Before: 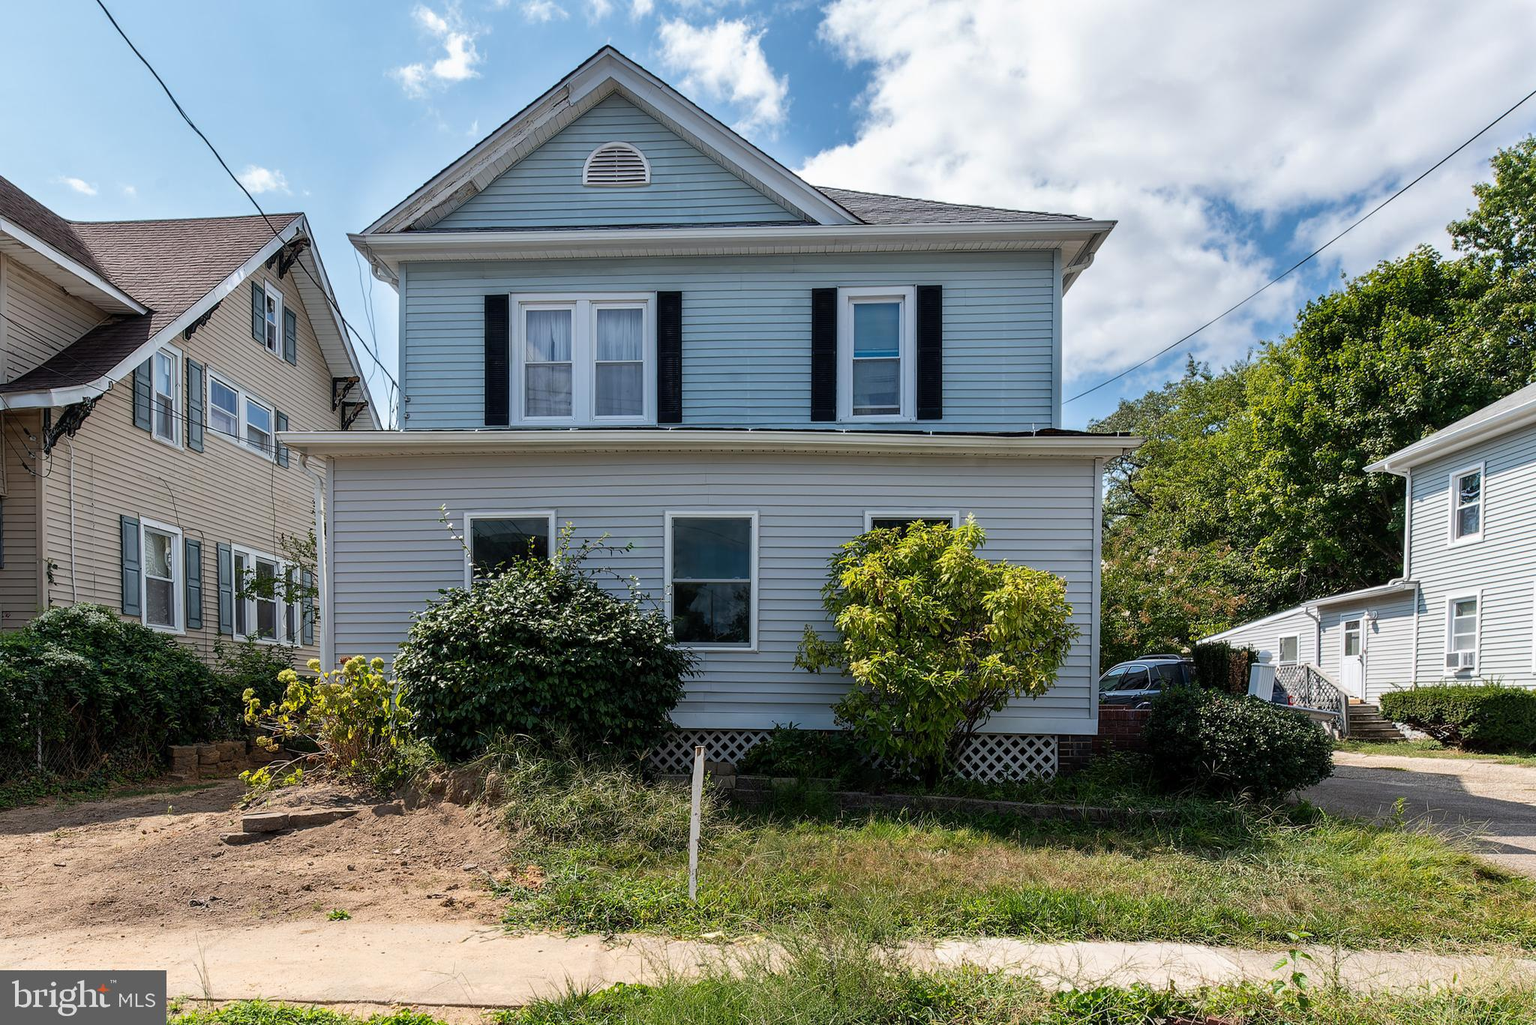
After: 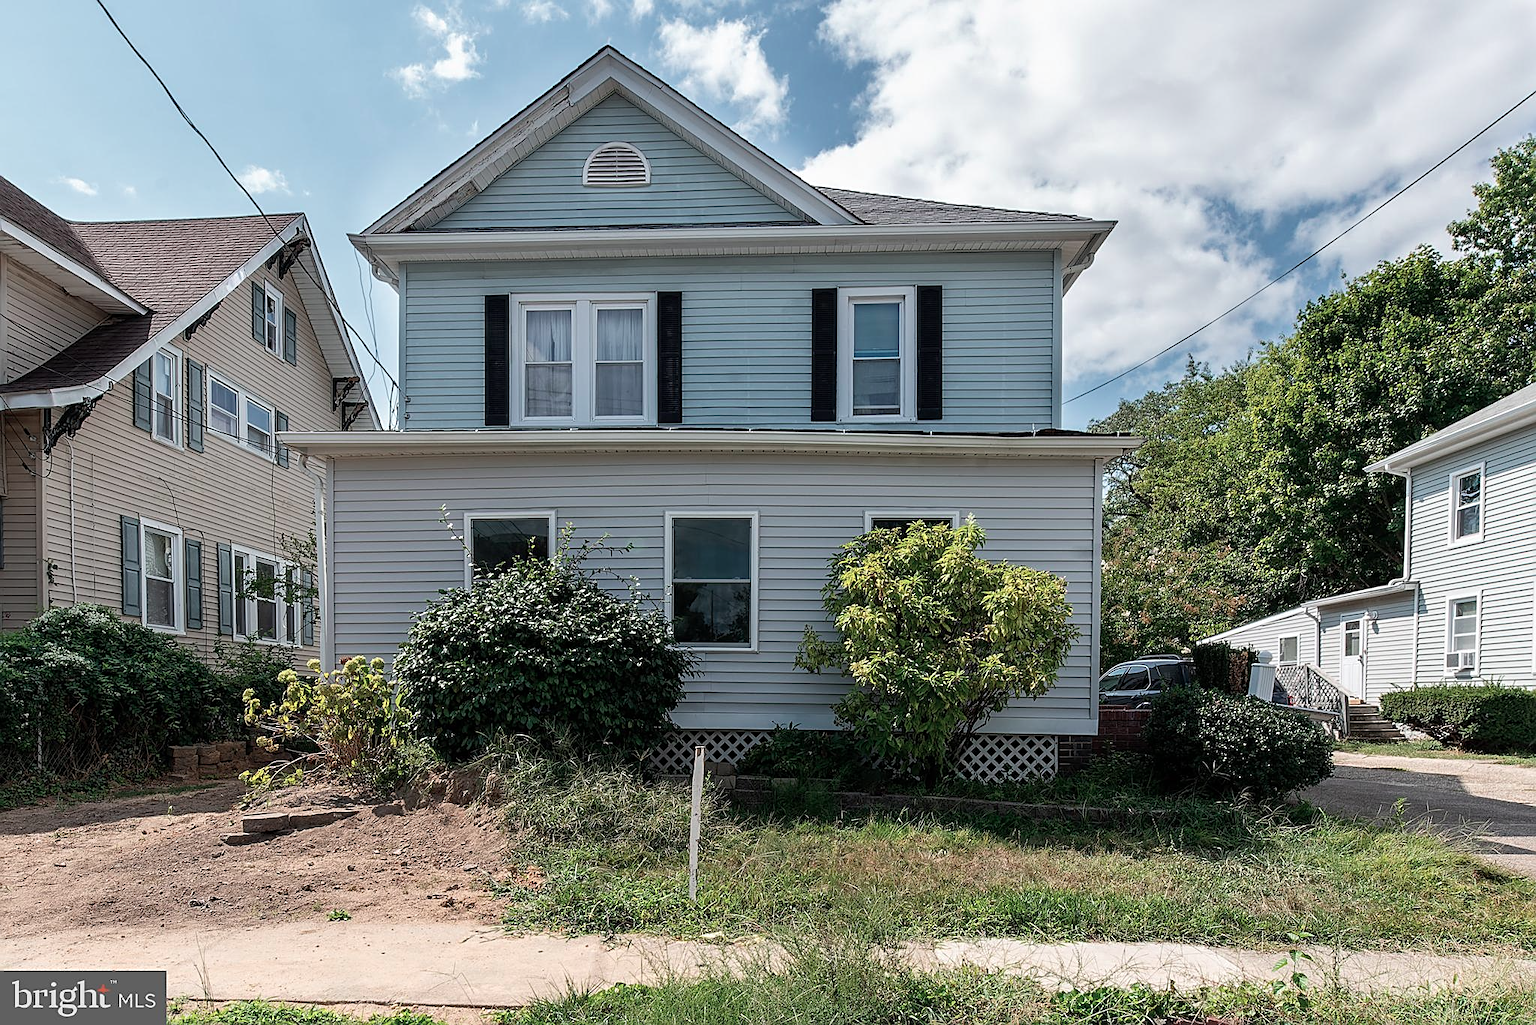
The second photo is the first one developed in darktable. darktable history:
color contrast: blue-yellow contrast 0.7
sharpen: on, module defaults
